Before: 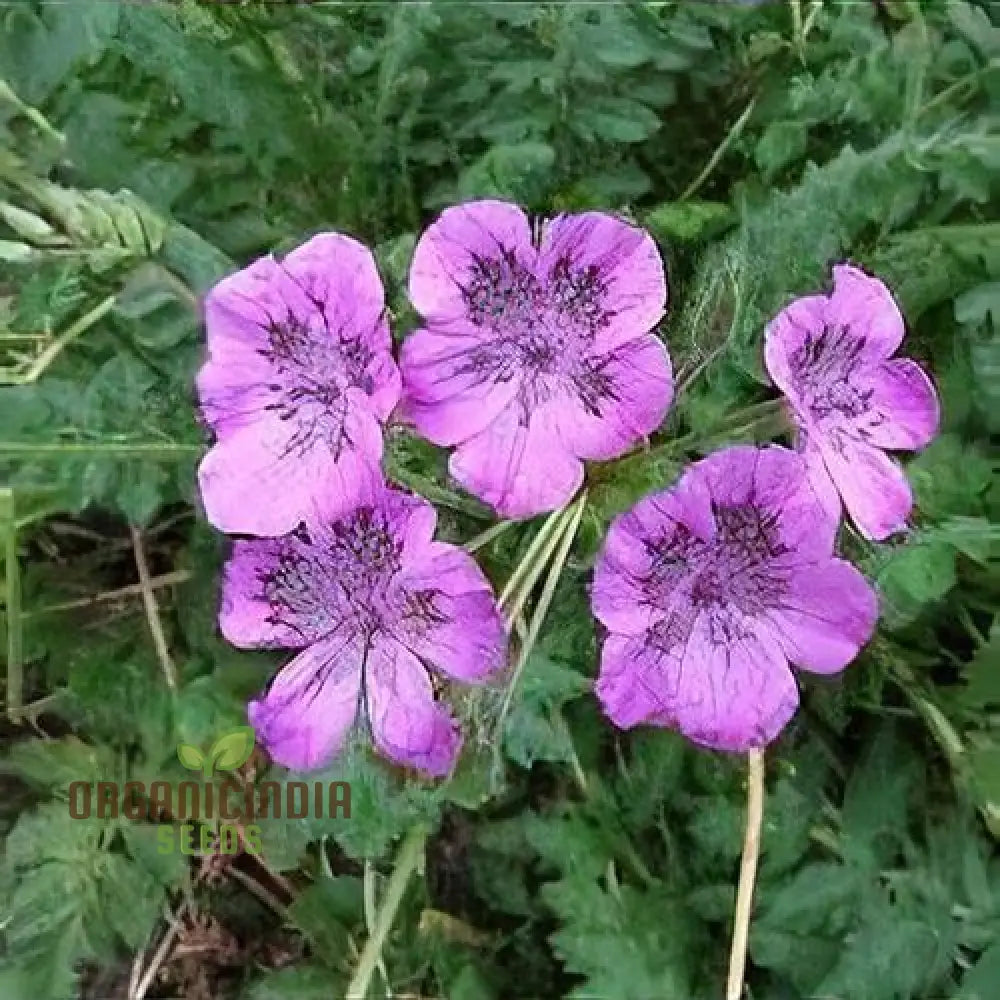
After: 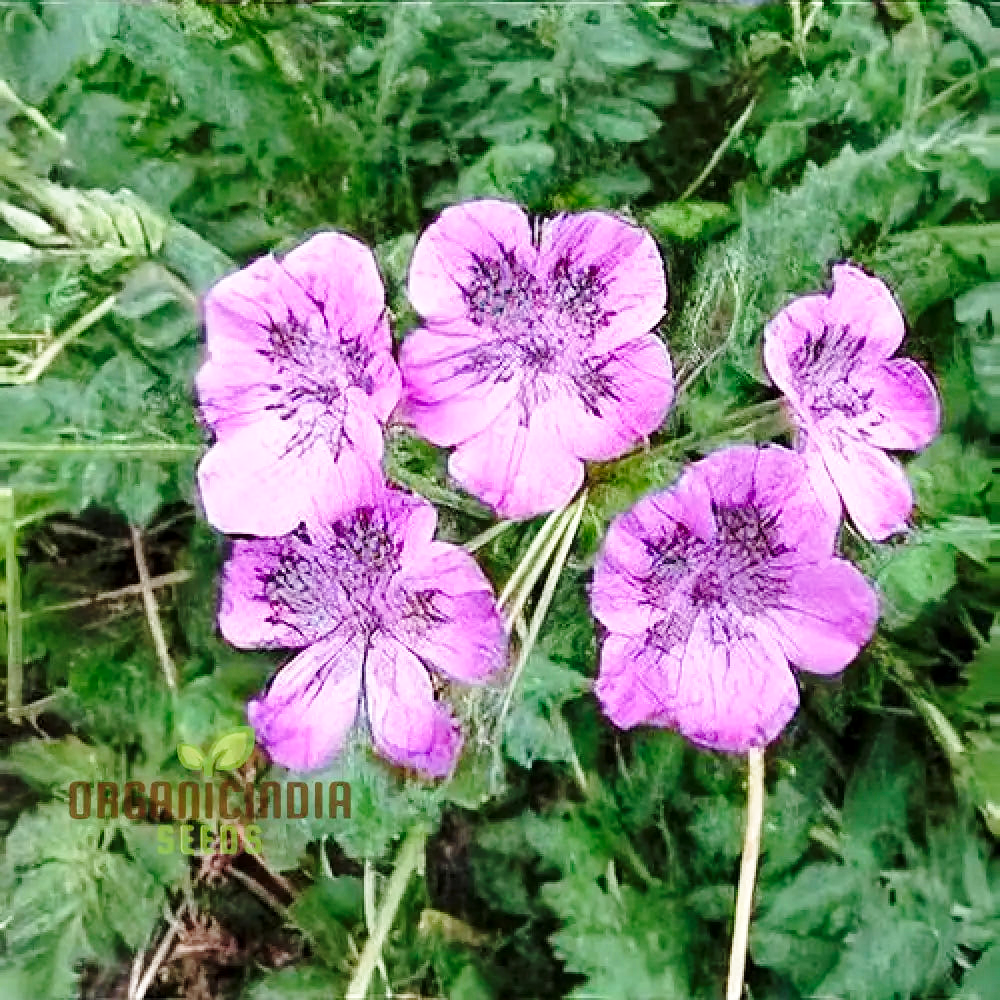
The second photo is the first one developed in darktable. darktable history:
base curve: curves: ch0 [(0, 0) (0.028, 0.03) (0.121, 0.232) (0.46, 0.748) (0.859, 0.968) (1, 1)], preserve colors none
local contrast: highlights 100%, shadows 100%, detail 120%, midtone range 0.2
